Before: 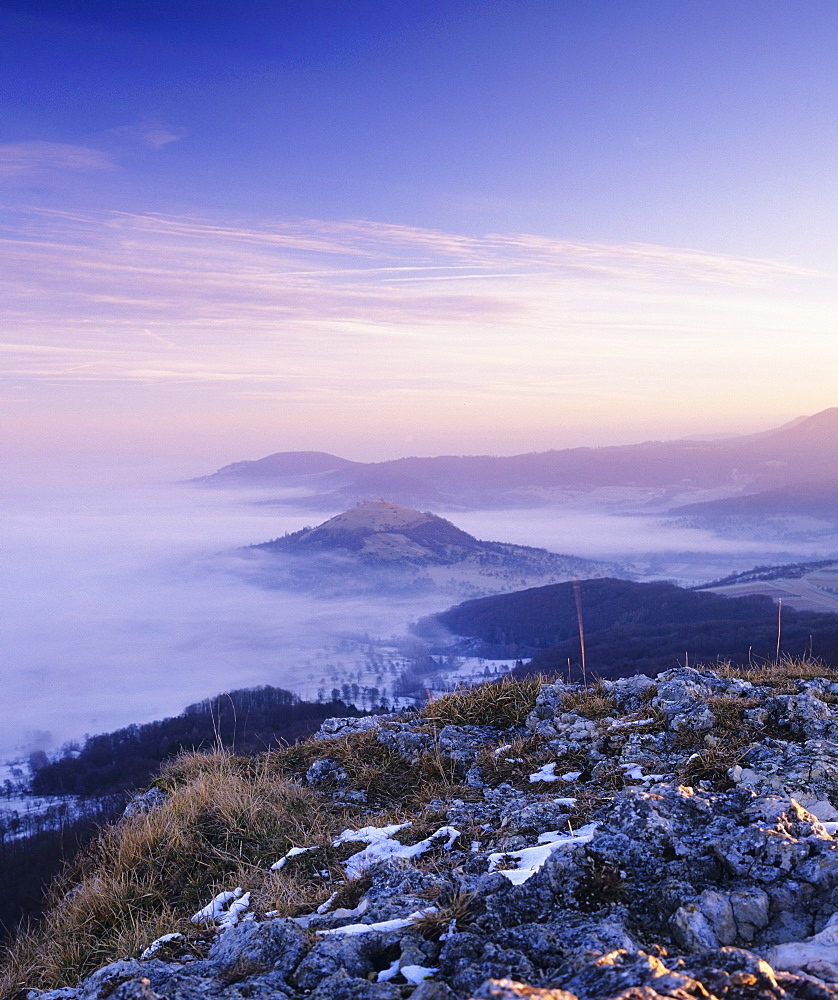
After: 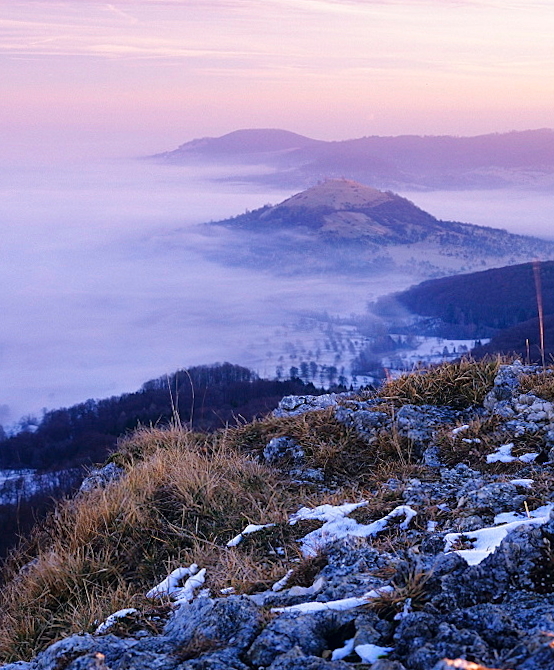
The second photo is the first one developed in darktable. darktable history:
crop and rotate: angle -0.803°, left 3.931%, top 31.827%, right 28.762%
